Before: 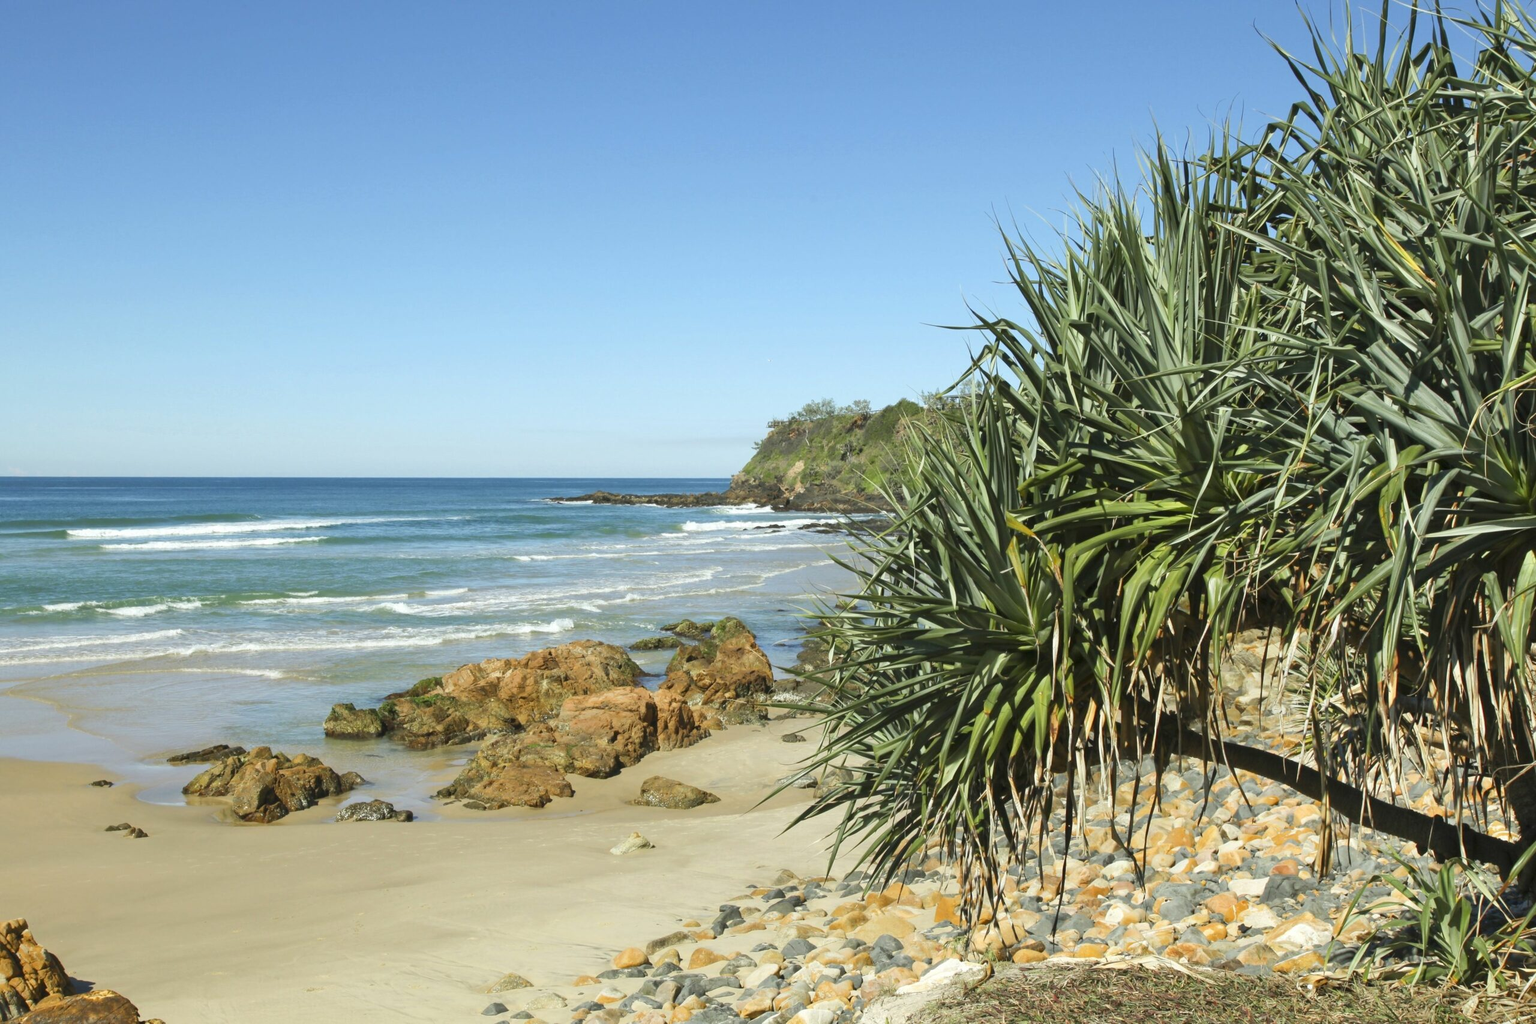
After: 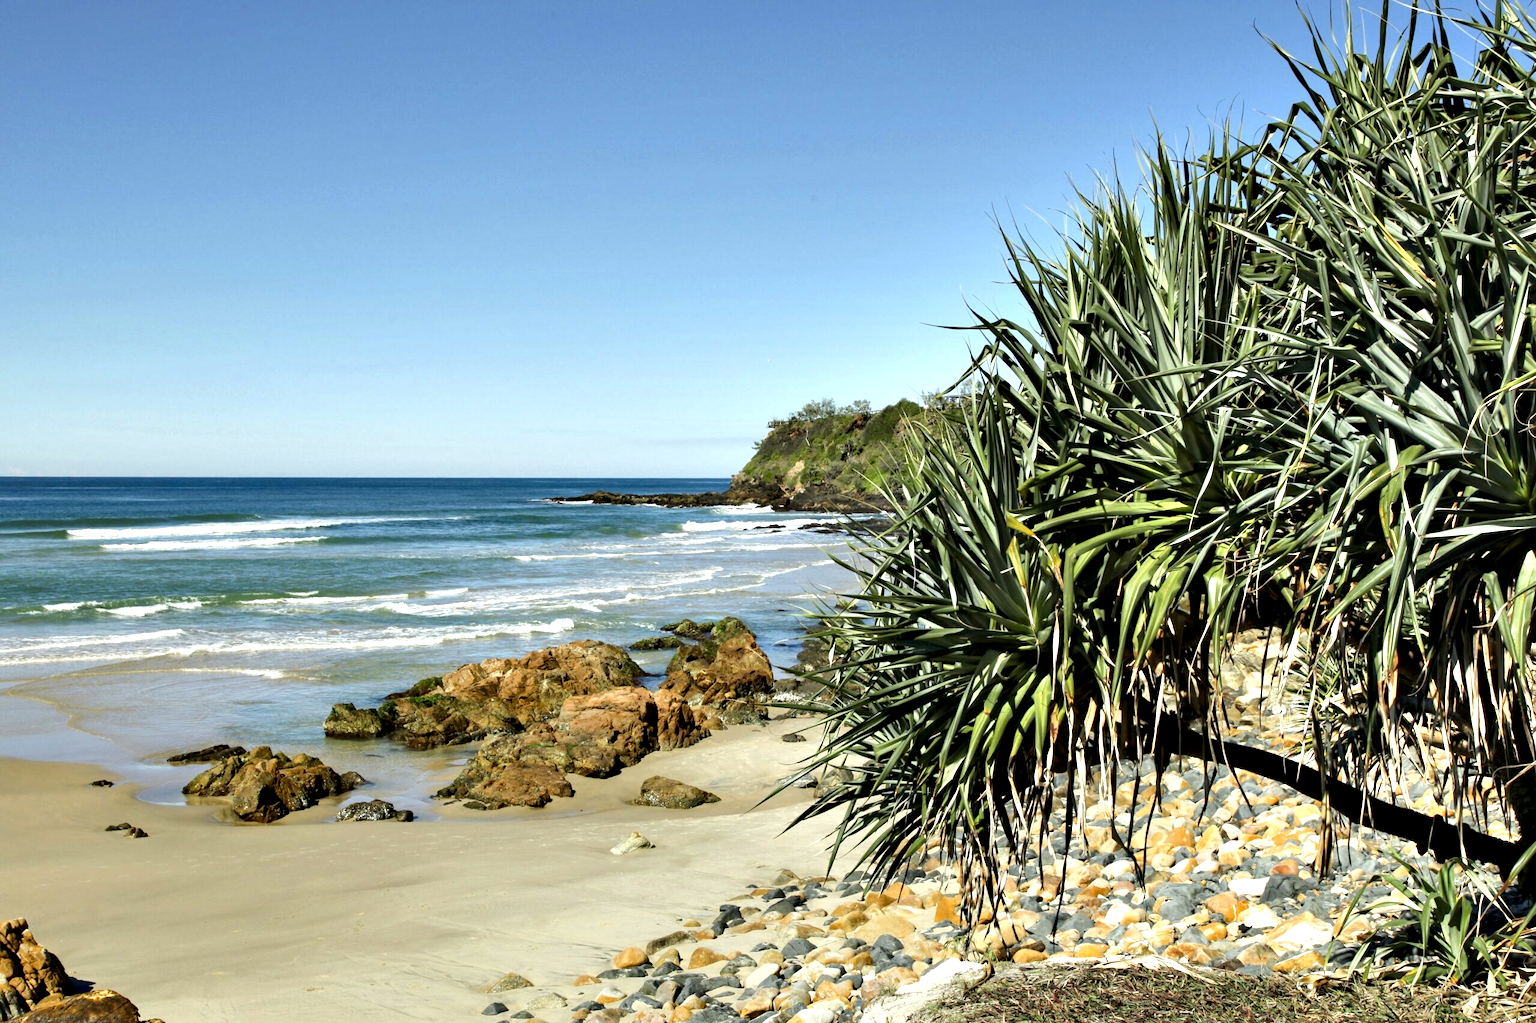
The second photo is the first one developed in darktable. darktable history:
contrast equalizer: octaves 7, y [[0.627 ×6], [0.563 ×6], [0 ×6], [0 ×6], [0 ×6]]
